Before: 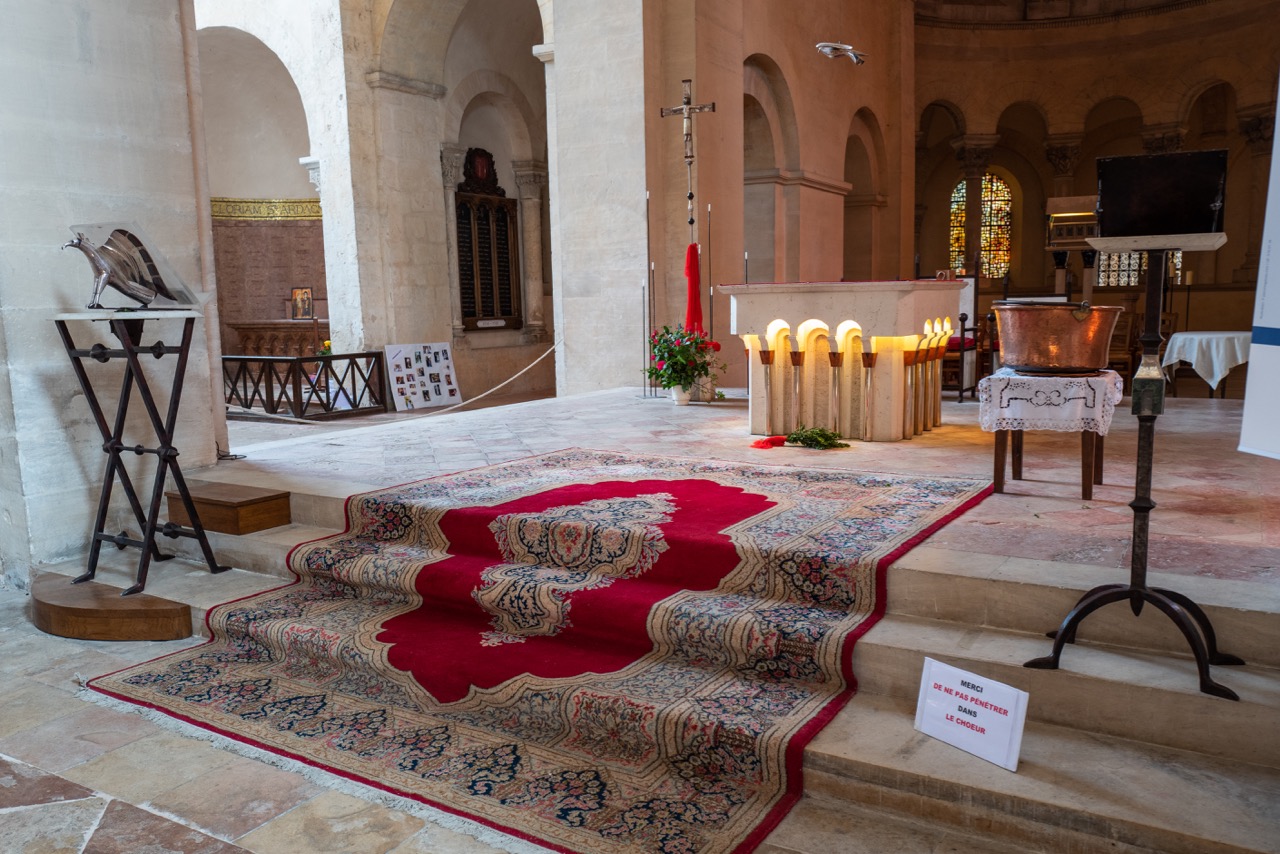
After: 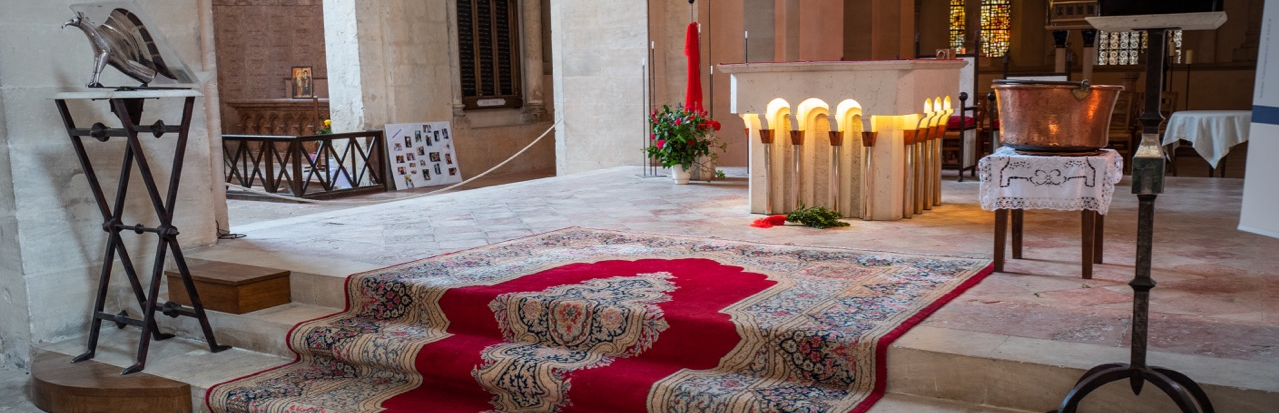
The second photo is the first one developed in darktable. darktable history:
vignetting: fall-off start 75%, brightness -0.692, width/height ratio 1.084
crop and rotate: top 26.056%, bottom 25.543%
